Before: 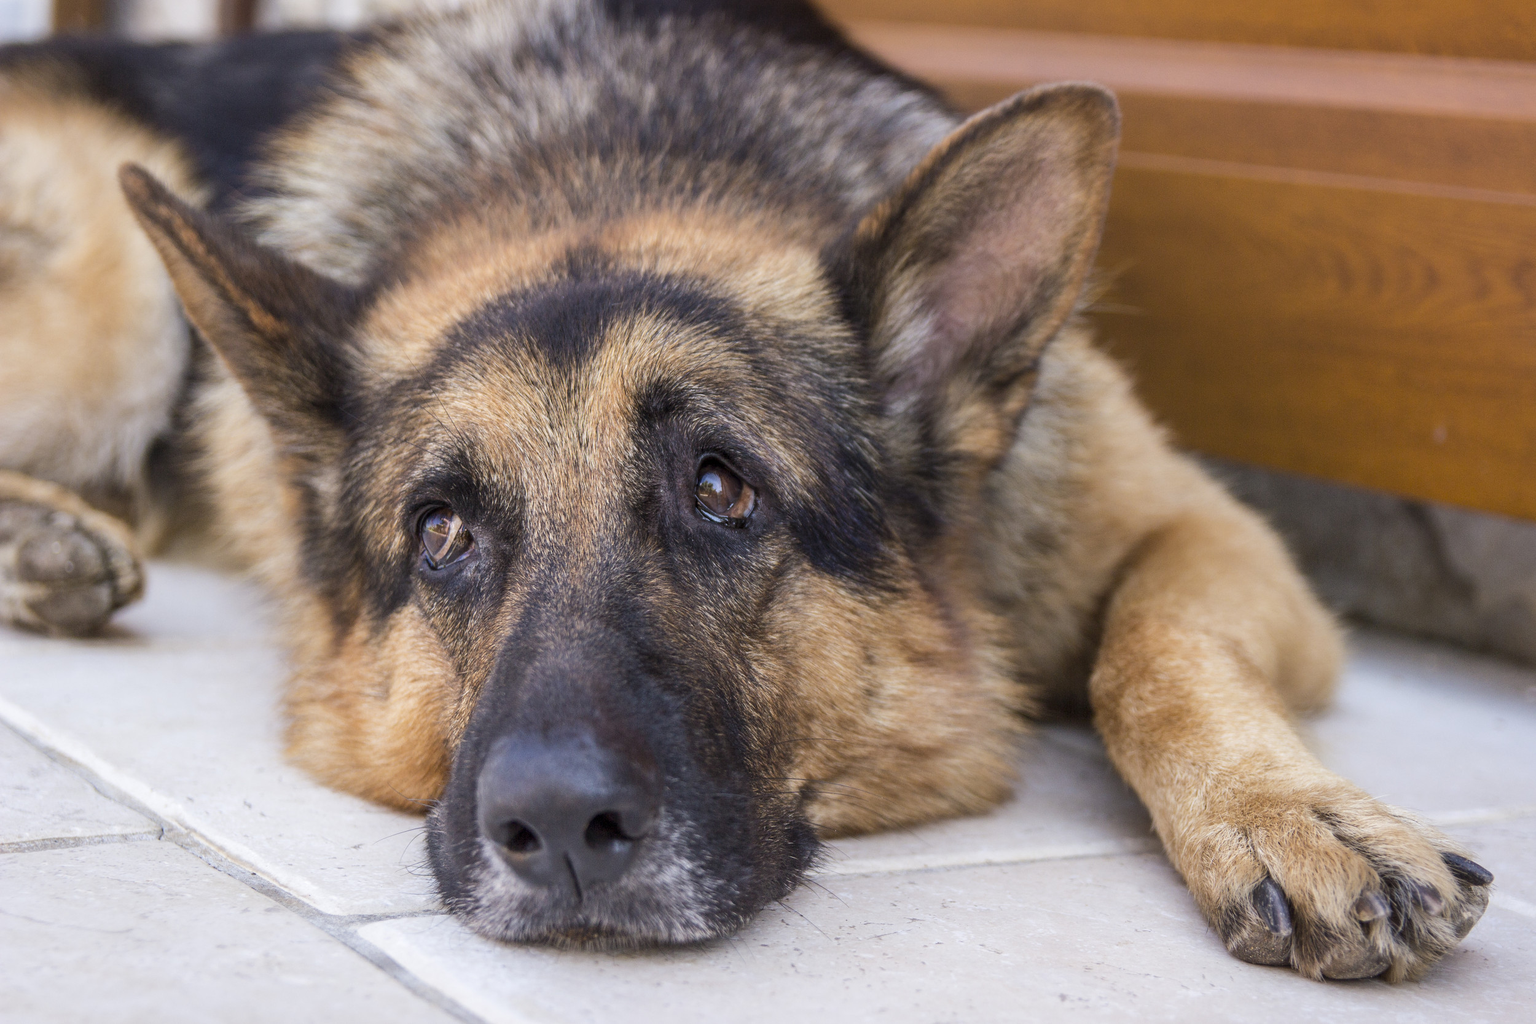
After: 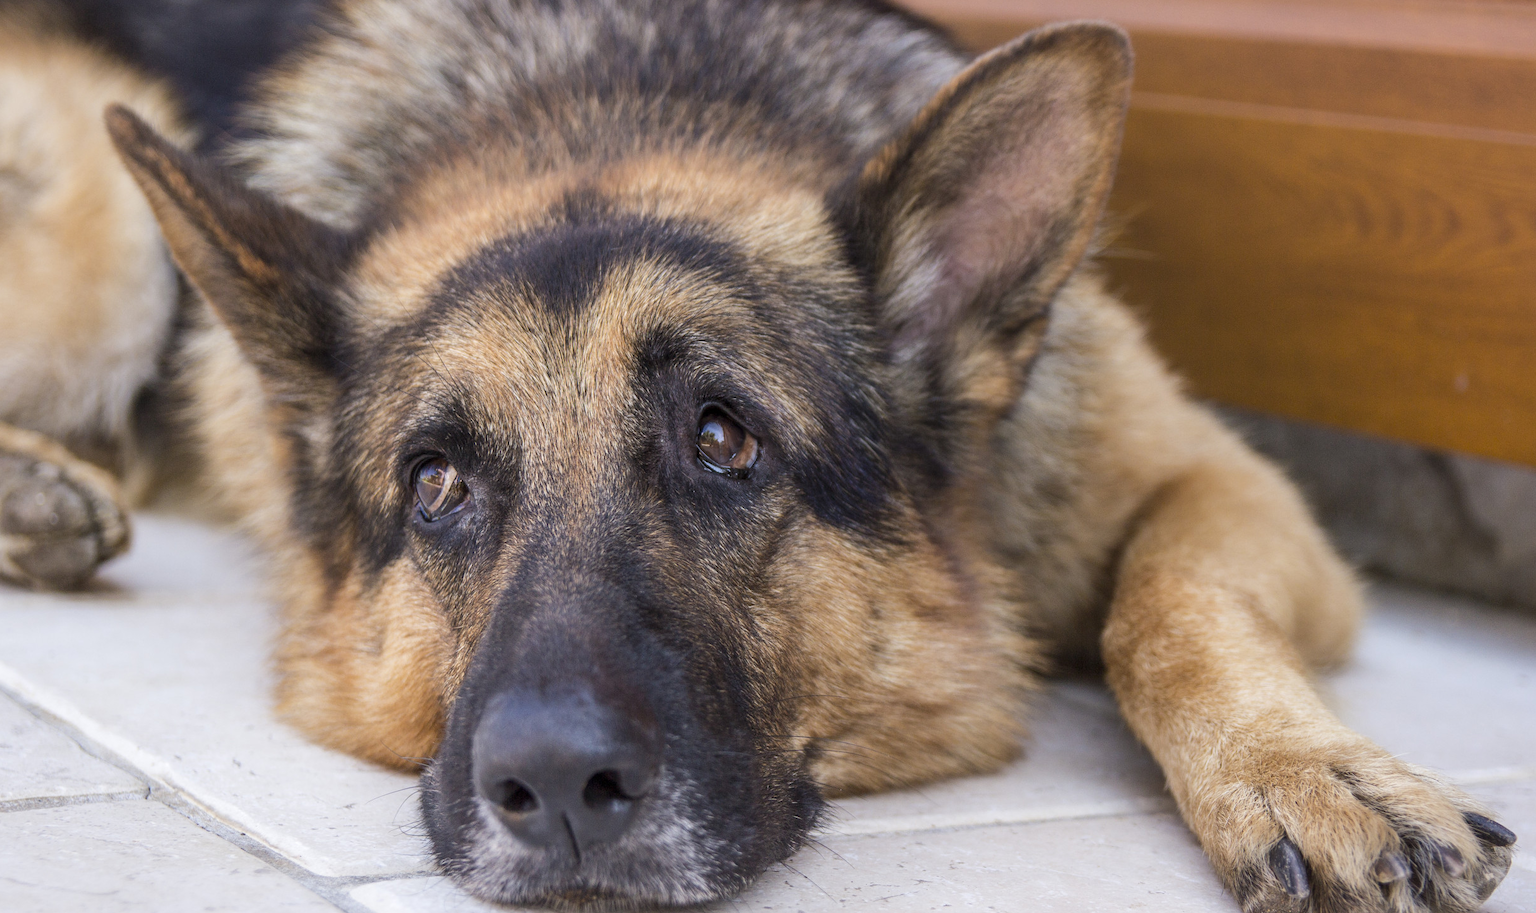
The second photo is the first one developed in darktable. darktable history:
crop: left 1.139%, top 6.091%, right 1.501%, bottom 7.049%
